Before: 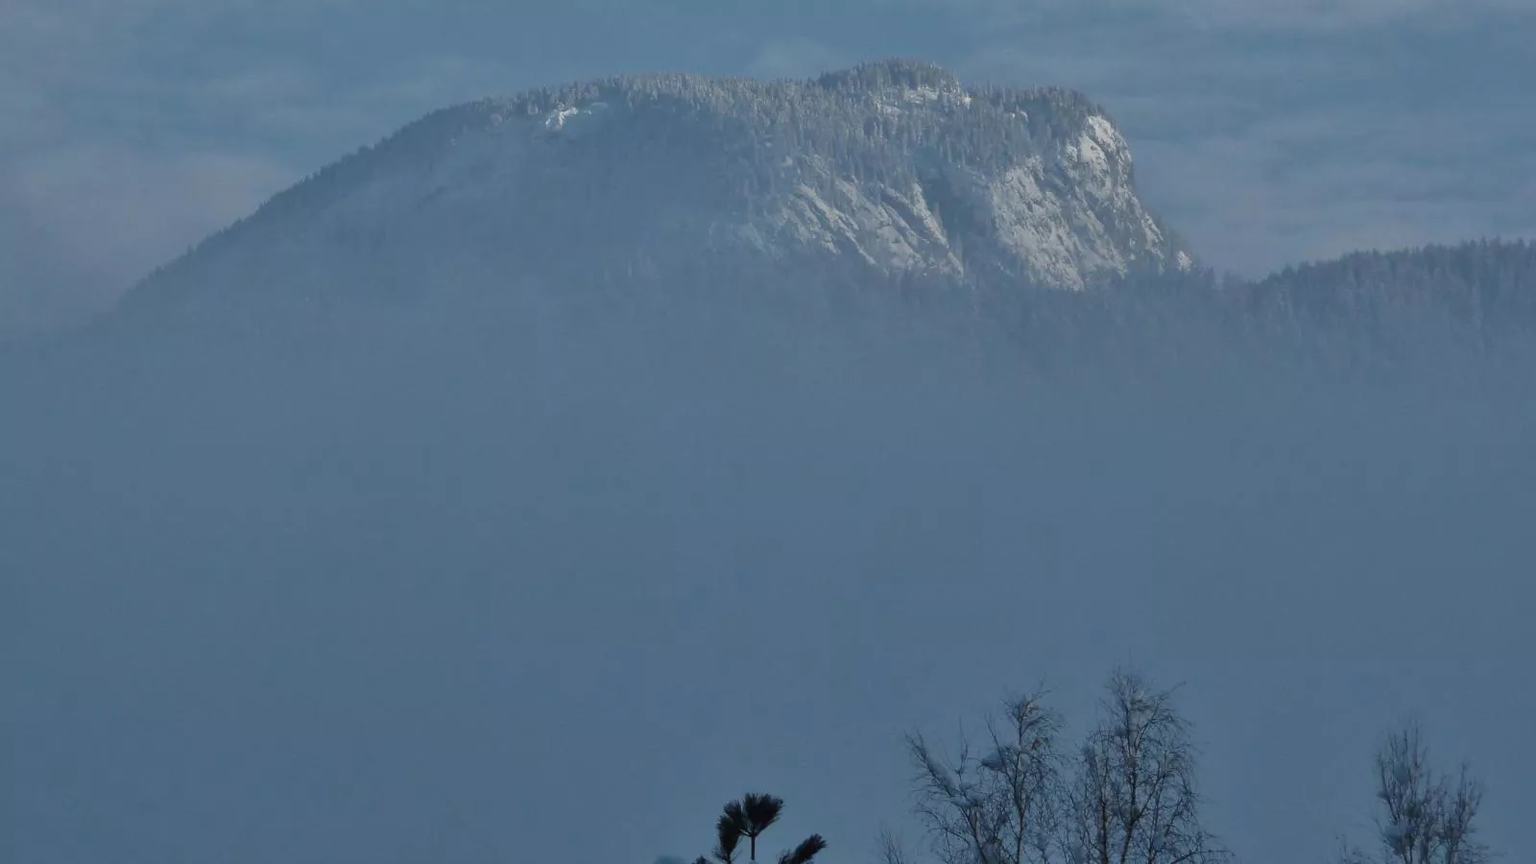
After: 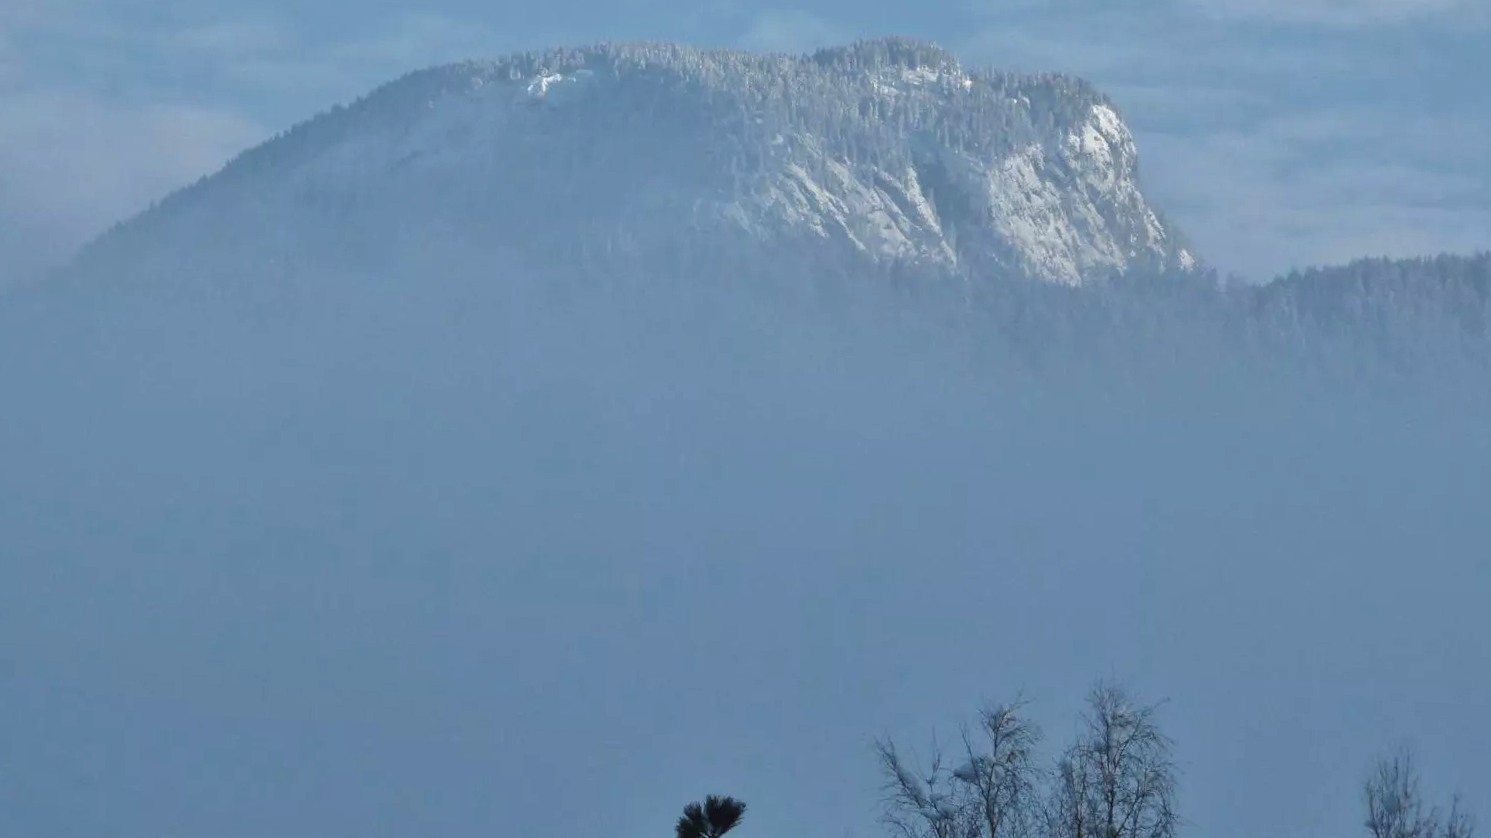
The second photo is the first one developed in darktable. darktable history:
exposure: black level correction 0, exposure 0.7 EV, compensate exposure bias true, compensate highlight preservation false
crop and rotate: angle -2.38°
